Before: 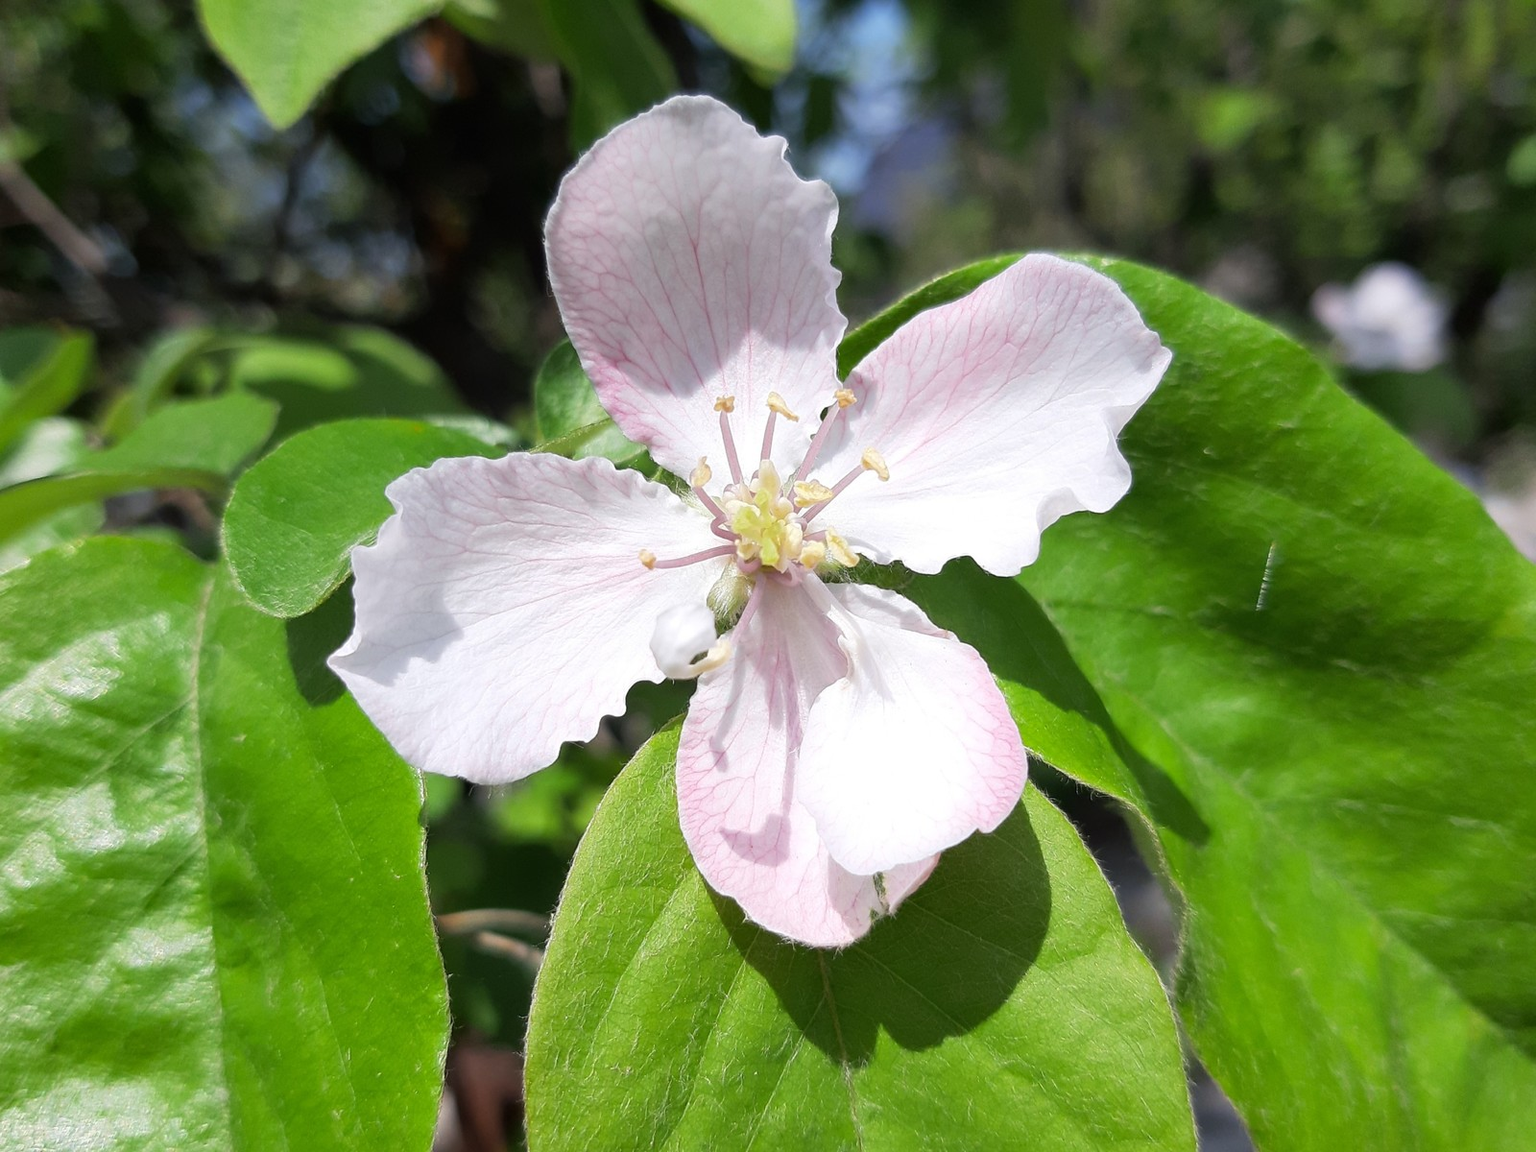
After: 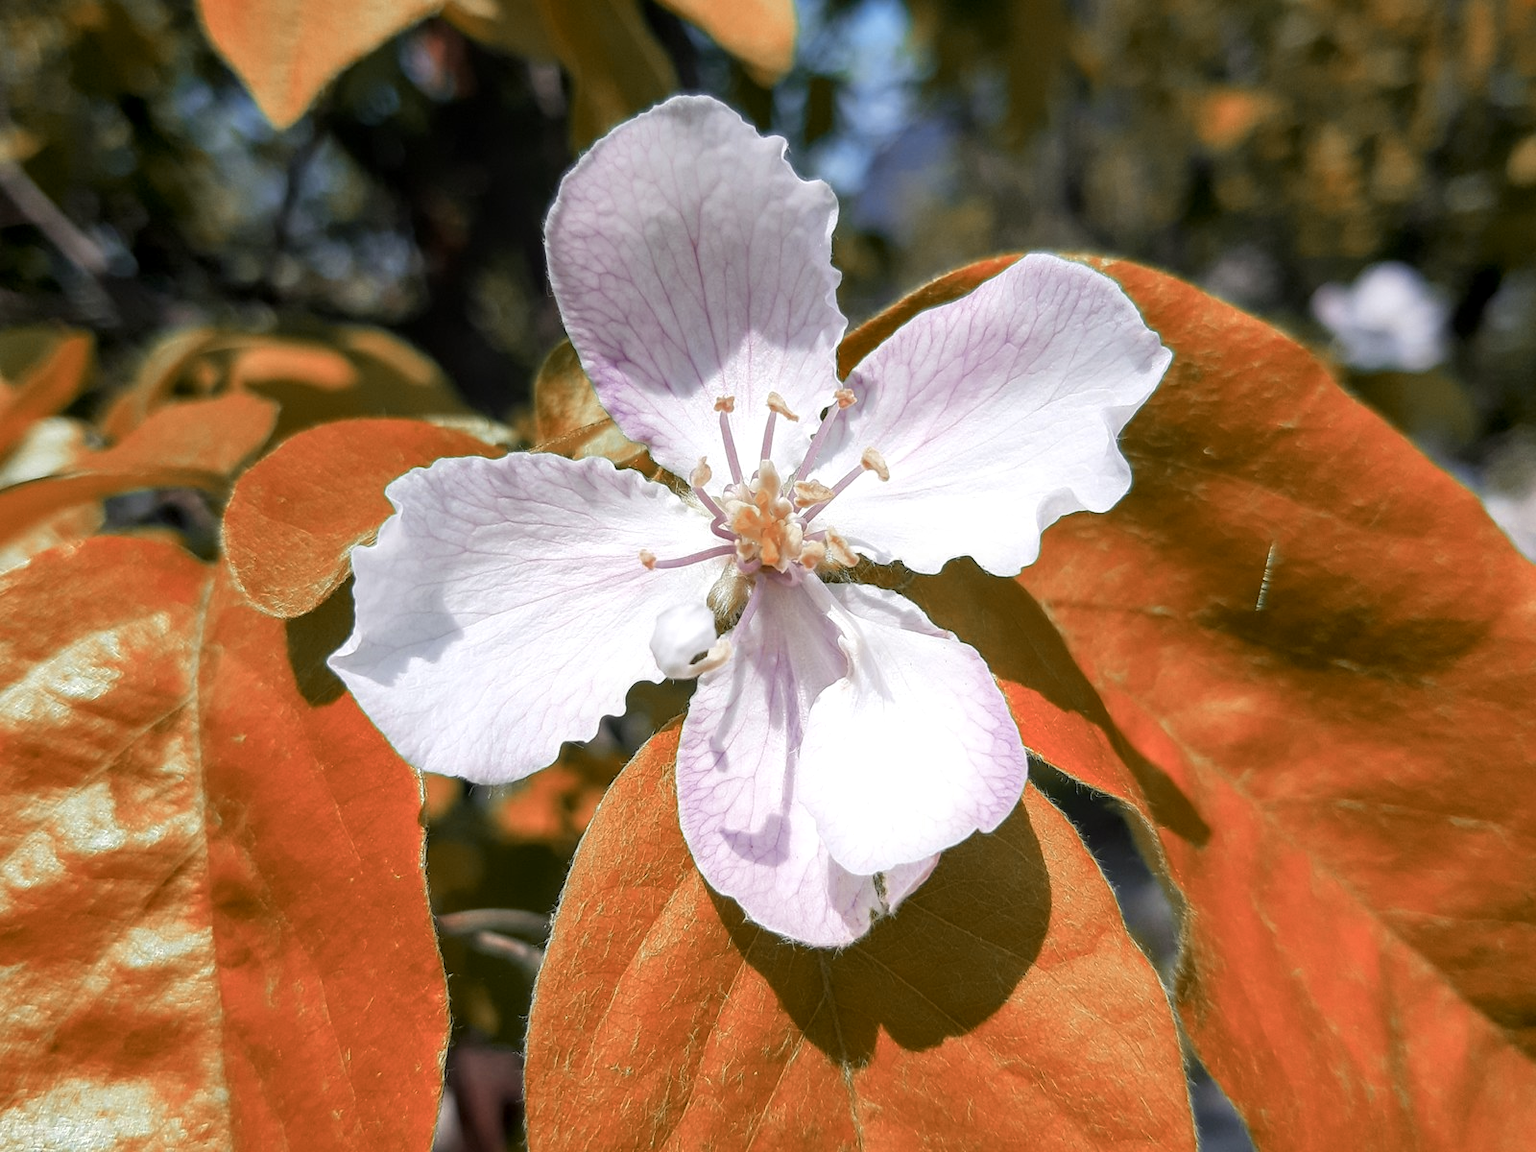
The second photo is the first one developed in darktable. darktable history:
color zones: curves: ch0 [(0.006, 0.385) (0.143, 0.563) (0.243, 0.321) (0.352, 0.464) (0.516, 0.456) (0.625, 0.5) (0.75, 0.5) (0.875, 0.5)]; ch1 [(0, 0.5) (0.134, 0.504) (0.246, 0.463) (0.421, 0.515) (0.5, 0.56) (0.625, 0.5) (0.75, 0.5) (0.875, 0.5)]; ch2 [(0, 0.5) (0.131, 0.426) (0.307, 0.289) (0.38, 0.188) (0.513, 0.216) (0.625, 0.548) (0.75, 0.468) (0.838, 0.396) (0.971, 0.311)]
local contrast: on, module defaults
